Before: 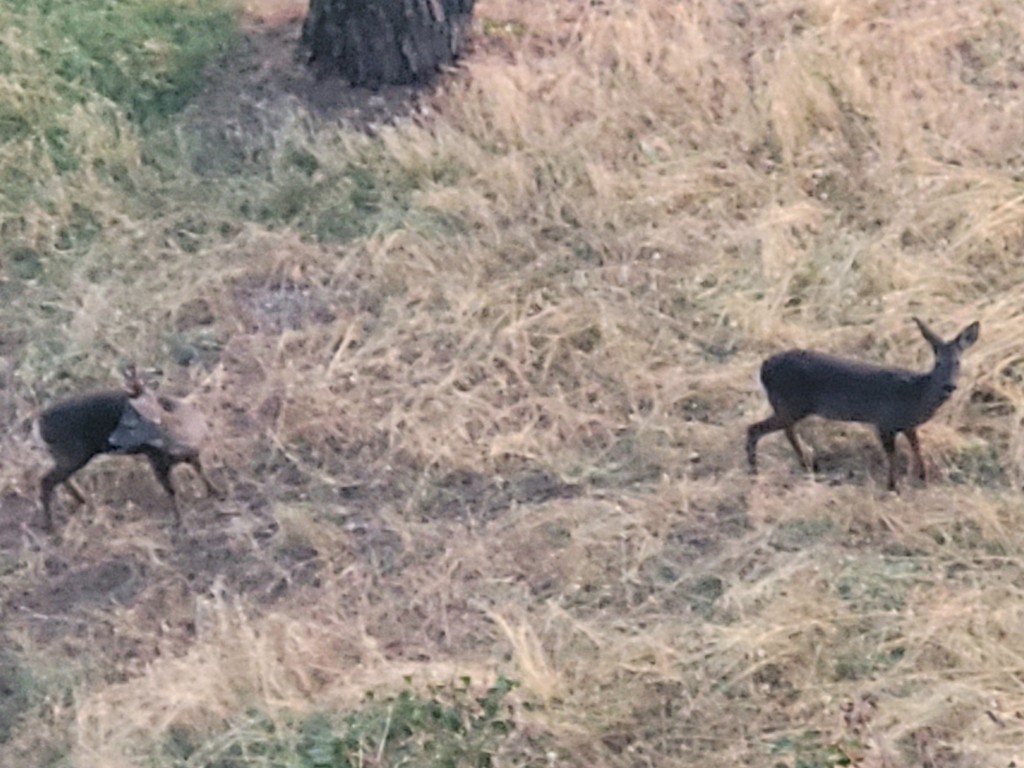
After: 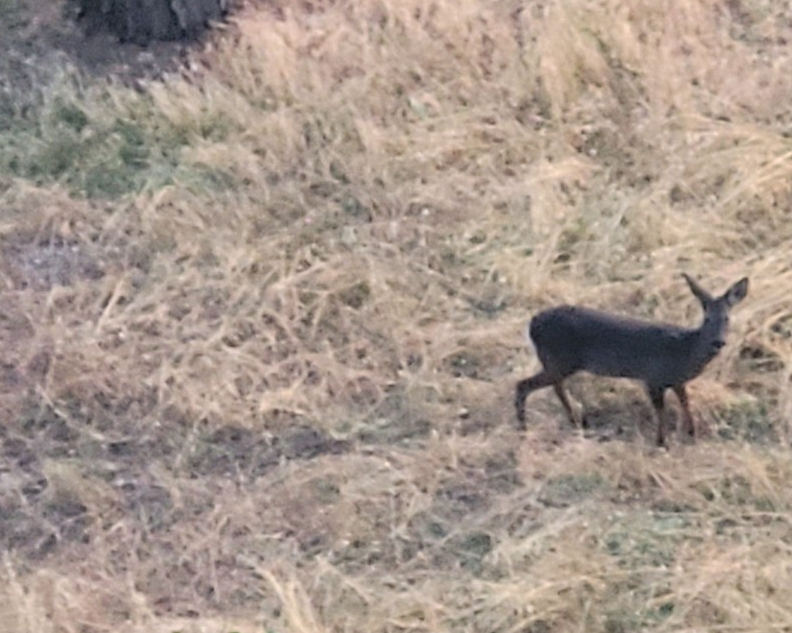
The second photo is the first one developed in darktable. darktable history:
crop: left 22.647%, top 5.83%, bottom 11.657%
